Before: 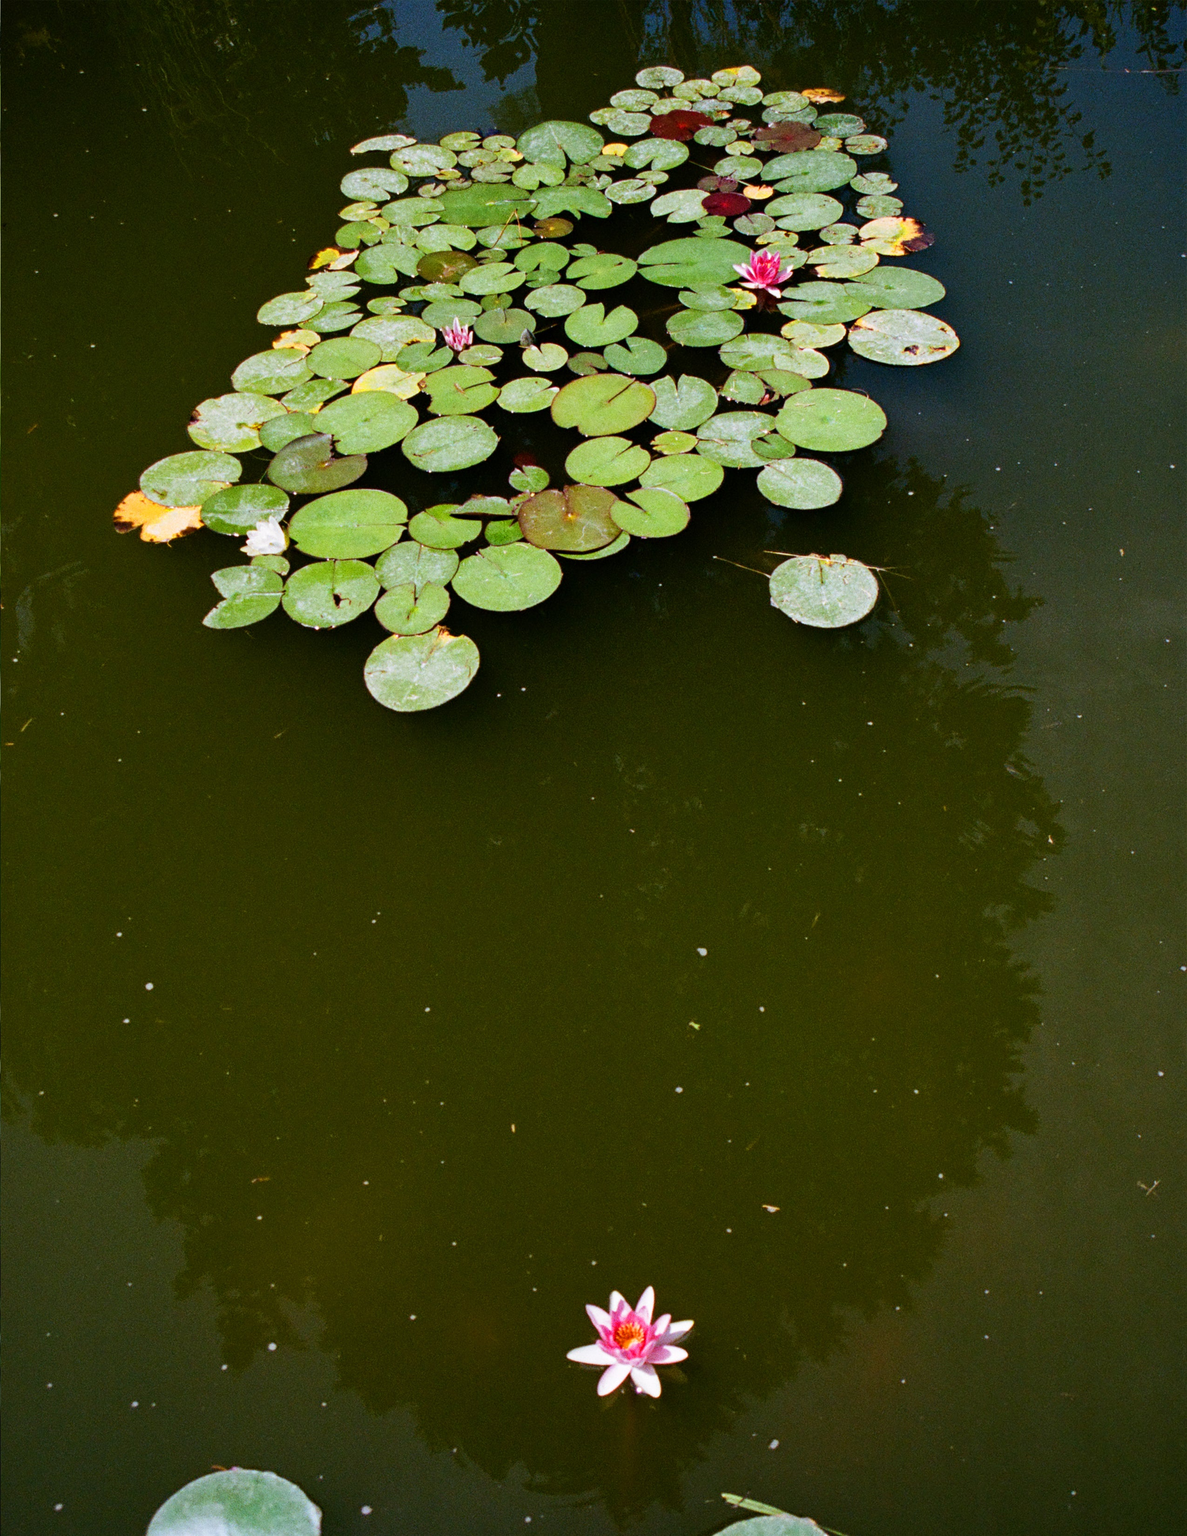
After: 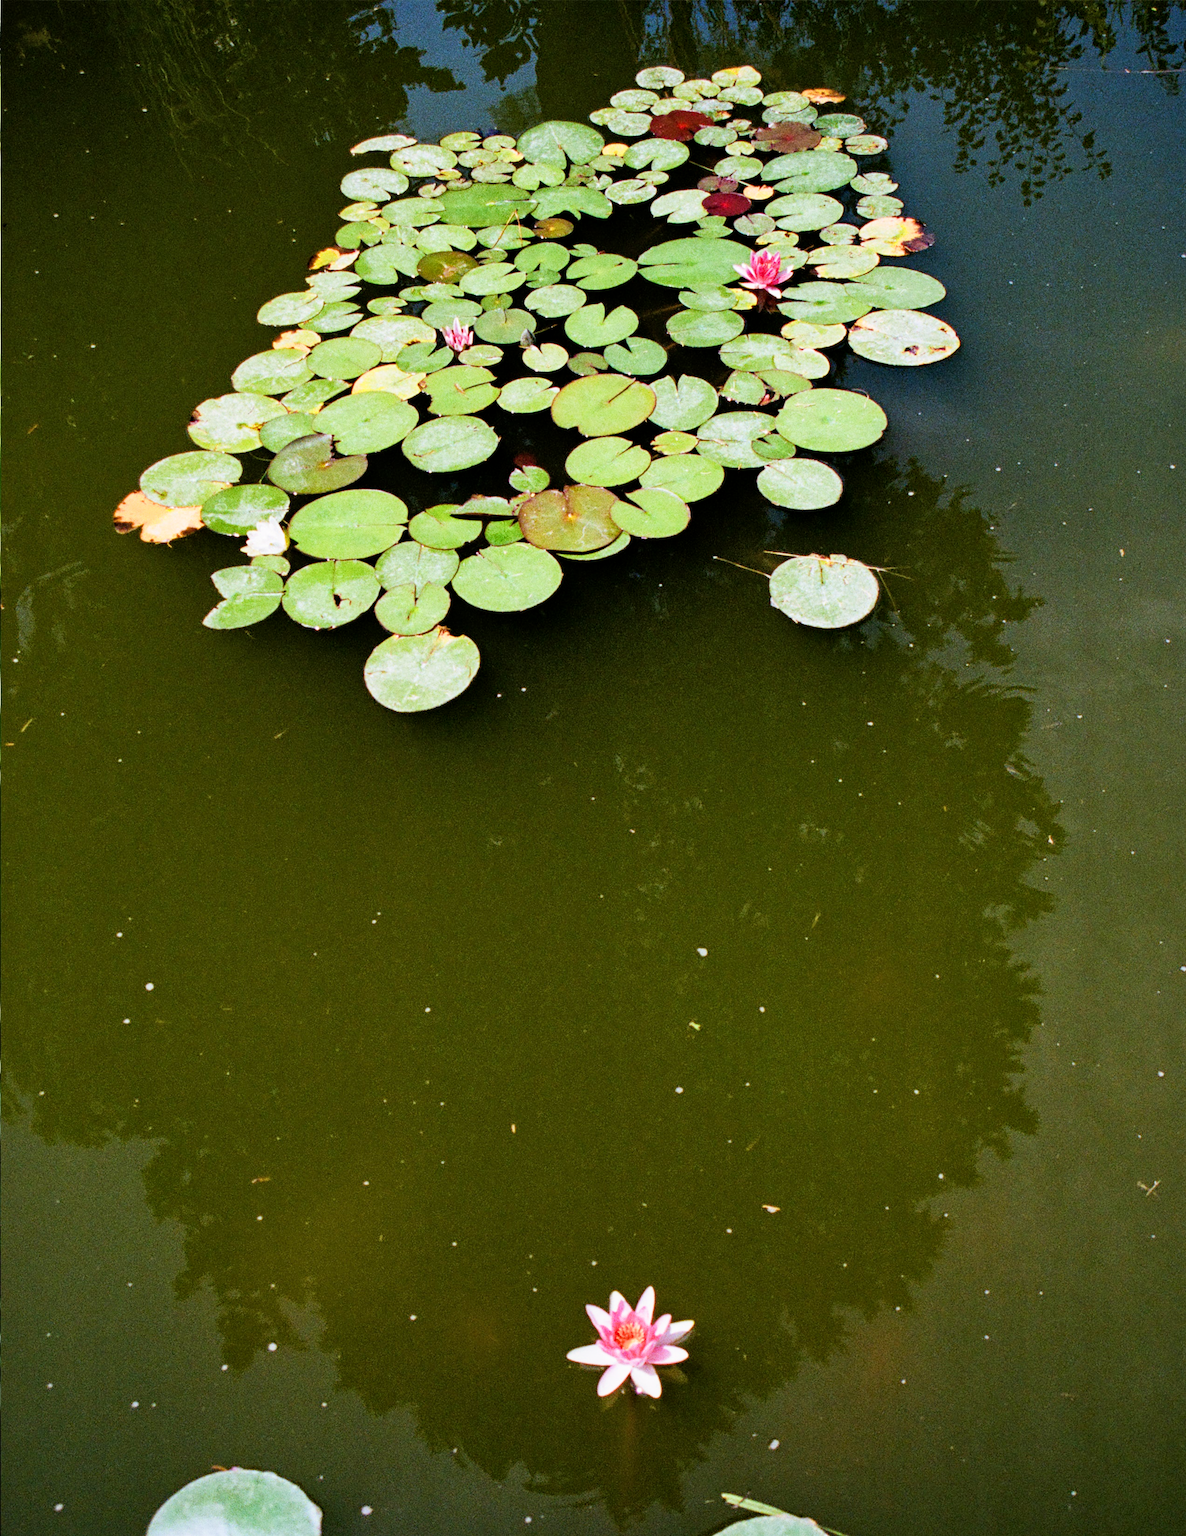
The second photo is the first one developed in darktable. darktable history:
exposure: exposure 1 EV, compensate highlight preservation false
filmic rgb: hardness 4.17
local contrast: mode bilateral grid, contrast 20, coarseness 50, detail 120%, midtone range 0.2
